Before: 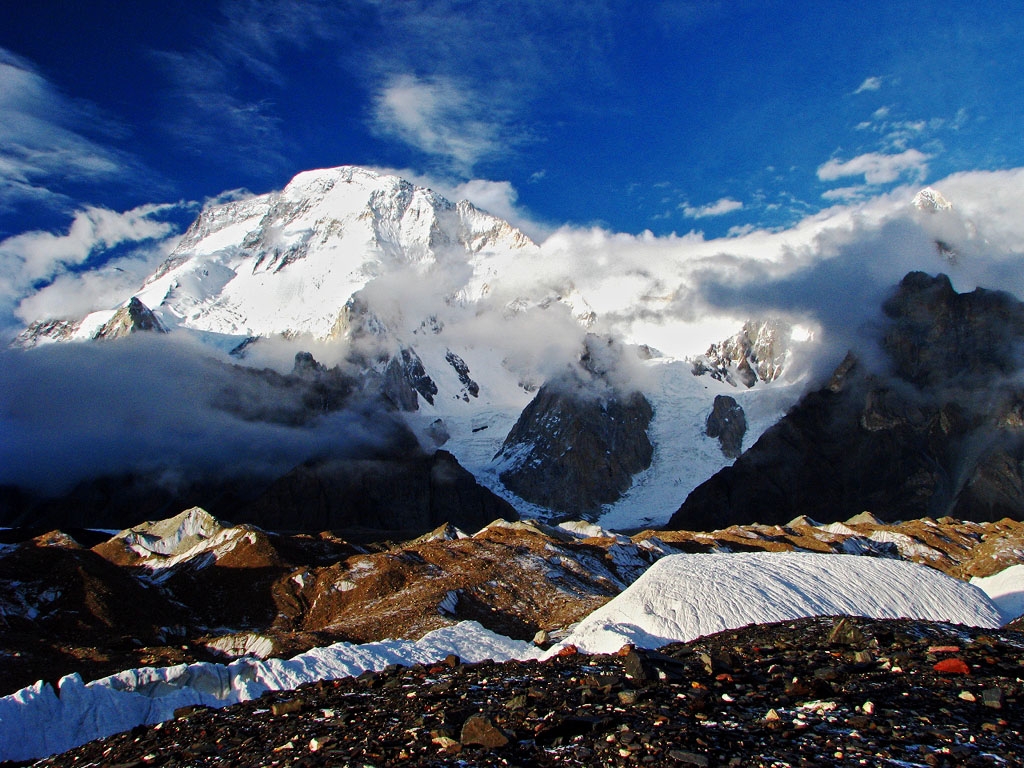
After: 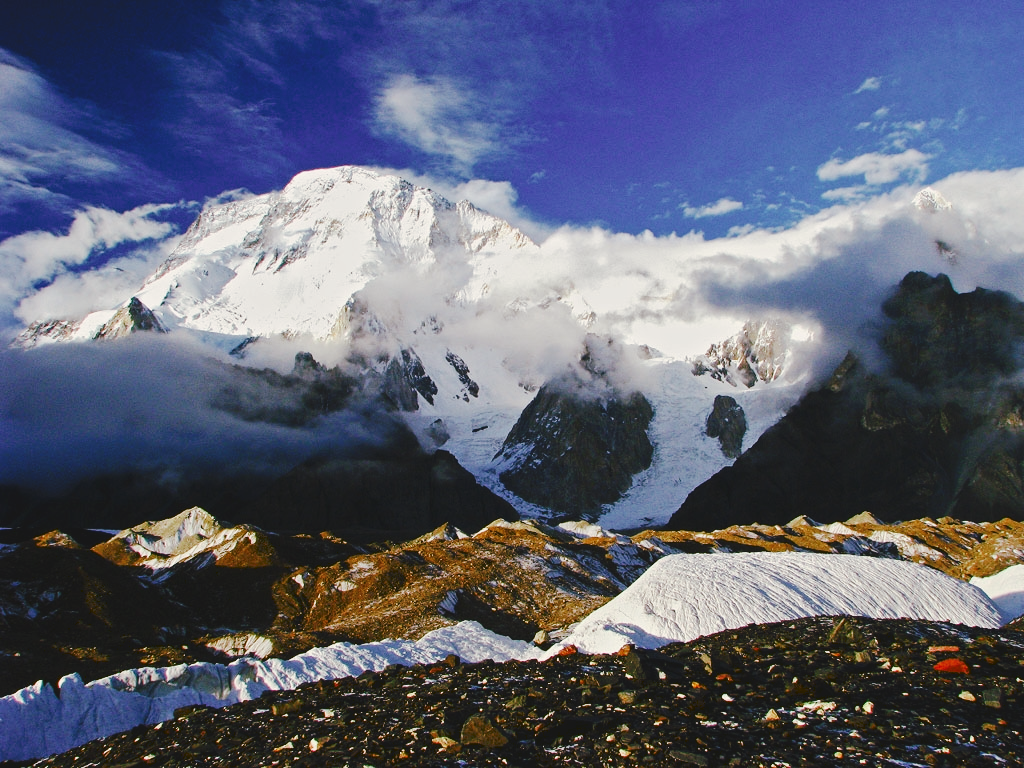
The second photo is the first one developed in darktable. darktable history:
tone curve: curves: ch0 [(0, 0) (0.003, 0.068) (0.011, 0.079) (0.025, 0.092) (0.044, 0.107) (0.069, 0.121) (0.1, 0.134) (0.136, 0.16) (0.177, 0.198) (0.224, 0.242) (0.277, 0.312) (0.335, 0.384) (0.399, 0.461) (0.468, 0.539) (0.543, 0.622) (0.623, 0.691) (0.709, 0.763) (0.801, 0.833) (0.898, 0.909) (1, 1)], preserve colors none
color look up table: target L [93.26, 88.95, 88.76, 87.04, 81.19, 74.19, 66.21, 59.57, 53.59, 51.72, 37.84, 42.35, 29.36, 17.64, 200.58, 81.9, 73.17, 70.64, 64.86, 59.51, 54.16, 52.85, 49.08, 45.46, 31.16, 21.78, 0.588, 86.97, 70.58, 64.71, 70.96, 58.33, 67.66, 52.54, 51.74, 52.71, 41.17, 42.03, 35.74, 32.34, 28.16, 19.54, 8.311, 93.18, 87.63, 76.35, 71.92, 61.39, 54.12], target a [-11.33, -34.62, -40.16, -2.193, -19.1, -31.15, -21.88, -62.14, -16.1, -12.1, -36.97, -36.34, -18.24, -30.92, 0, 2.829, 36.24, 32.56, 14.83, 62.35, 24.89, 69.11, 43.74, 68.36, 48.35, 17.23, -0.726, 22.08, 52.21, 2.195, 34.61, 78.61, 62.48, 66.66, 29.05, 29.81, 22.93, 58.02, 45.37, 0.134, 0.968, 32.28, 19.57, -6.323, -50.55, -9.103, -41.86, 1.912, -9.239], target b [30.82, 58.42, 23.68, 8.046, 37.32, 16.01, 66.15, 54.92, 51.54, 15.59, 39.92, 21.94, 41.77, 19.99, 0, 74.09, 19.89, 61.39, 41.6, 25.97, 56.67, 10.73, 50.28, 64.75, 40.01, 28.35, 0.657, -11.26, -12.7, 1.452, -34.45, -30.41, -39.02, -22, -3.943, -32.07, -56.6, -46.21, 6.564, 5.564, -15.72, -38.6, -21.37, 2.03, -6.919, -21.12, -12.47, -51.28, -35.01], num patches 49
